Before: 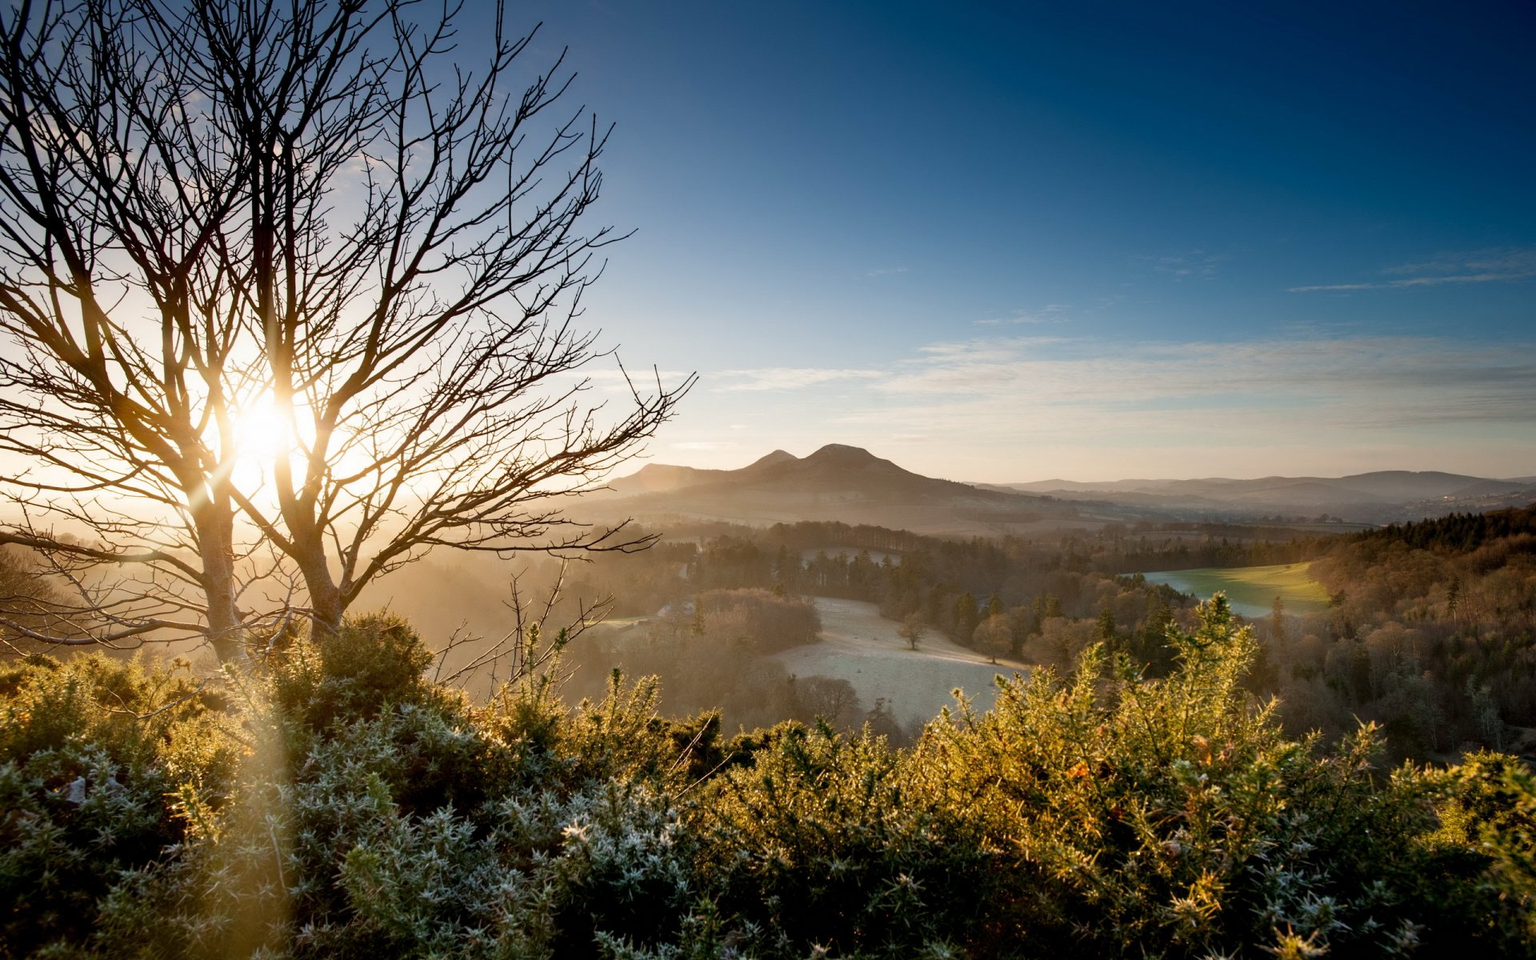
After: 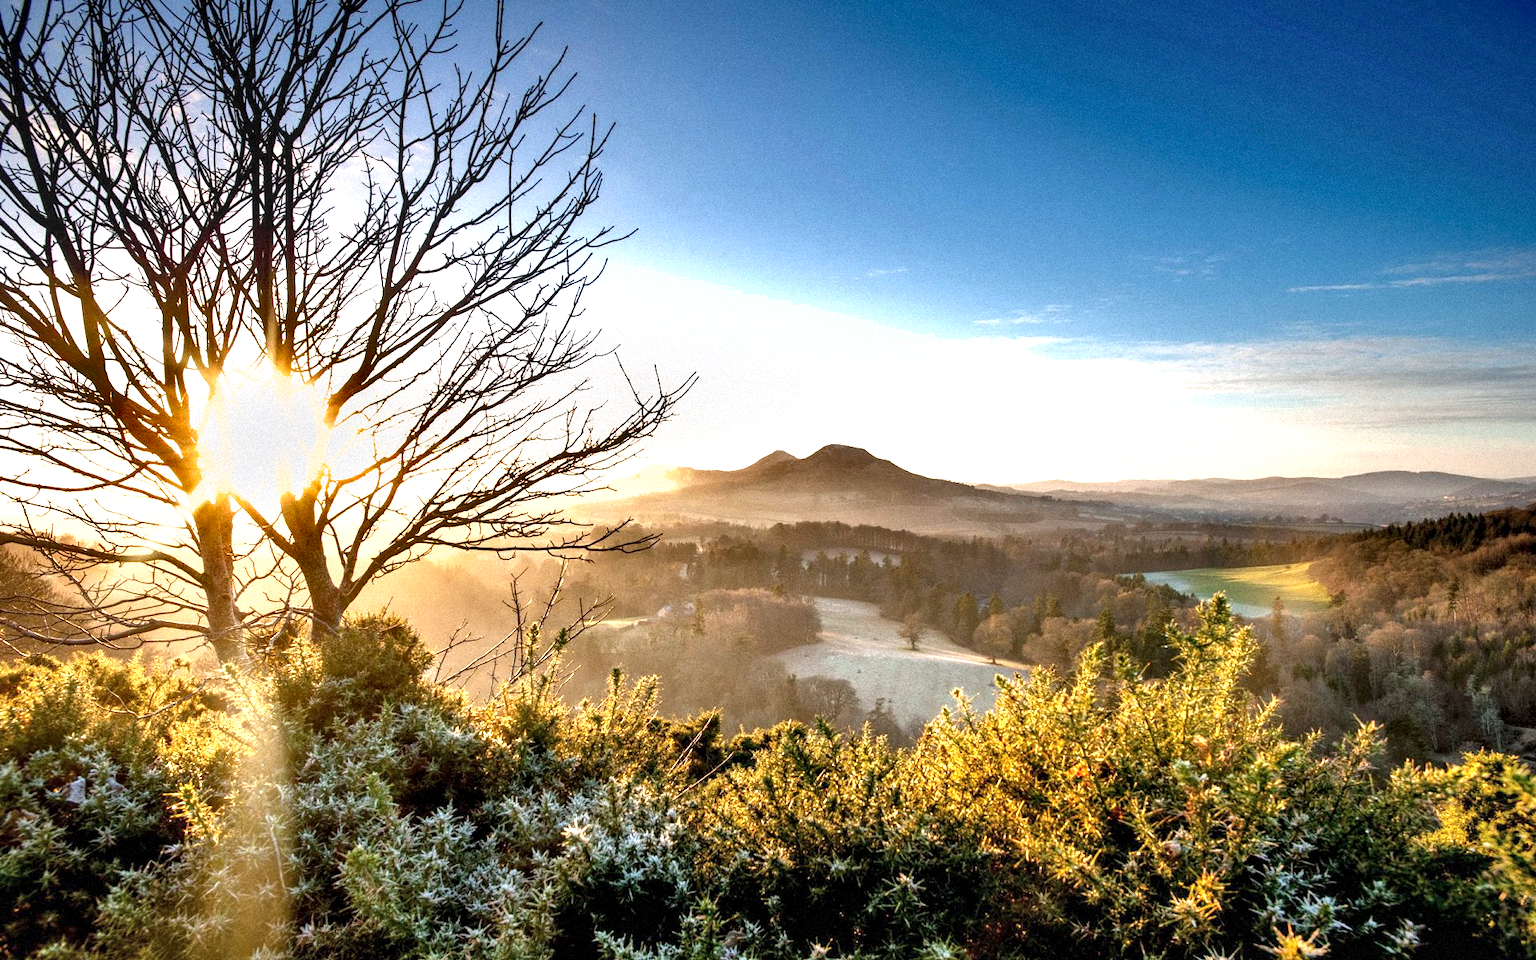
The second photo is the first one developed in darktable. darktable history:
white balance: red 1.004, blue 1.024
grain: mid-tones bias 0%
shadows and highlights: shadows color adjustment 97.66%, soften with gaussian
local contrast: detail 130%
tone equalizer: on, module defaults
exposure: black level correction 0, exposure 1.2 EV, compensate exposure bias true, compensate highlight preservation false
